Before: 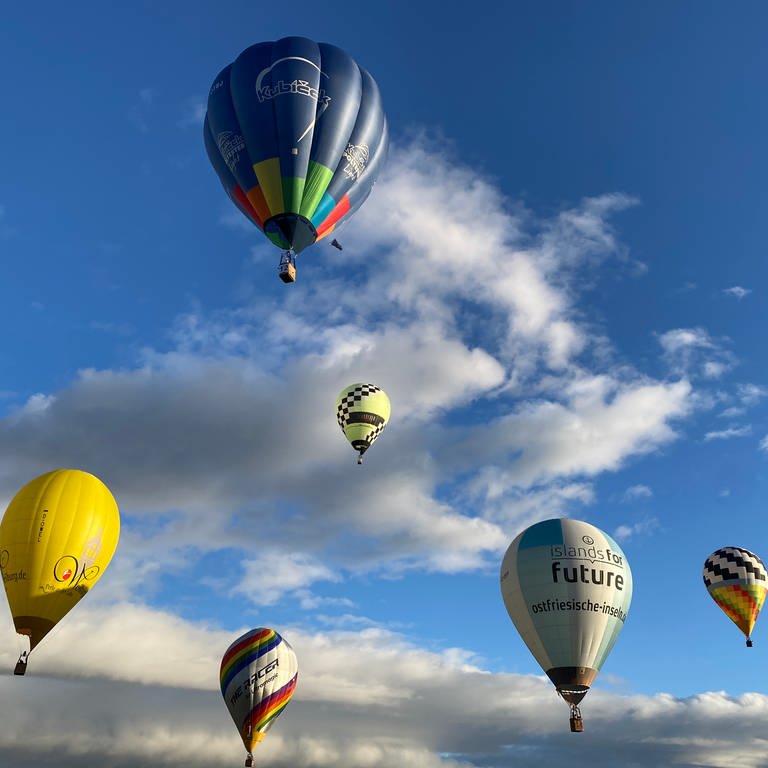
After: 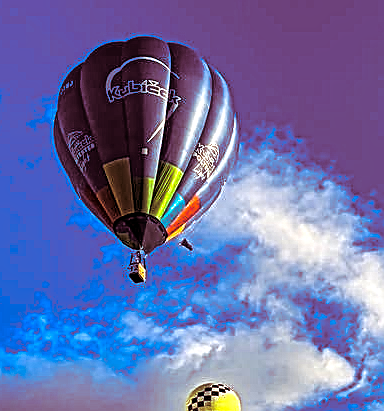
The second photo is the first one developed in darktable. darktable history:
sharpen: on, module defaults
exposure: exposure -0.151 EV, compensate highlight preservation false
split-toning: highlights › hue 187.2°, highlights › saturation 0.83, balance -68.05, compress 56.43%
color contrast: green-magenta contrast 0.8, blue-yellow contrast 1.1, unbound 0
color balance rgb: linear chroma grading › shadows 10%, linear chroma grading › highlights 10%, linear chroma grading › global chroma 15%, linear chroma grading › mid-tones 15%, perceptual saturation grading › global saturation 40%, perceptual saturation grading › highlights -25%, perceptual saturation grading › mid-tones 35%, perceptual saturation grading › shadows 35%, perceptual brilliance grading › global brilliance 11.29%, global vibrance 11.29%
base curve: exposure shift 0, preserve colors none
local contrast: mode bilateral grid, contrast 20, coarseness 3, detail 300%, midtone range 0.2
crop: left 19.556%, right 30.401%, bottom 46.458%
